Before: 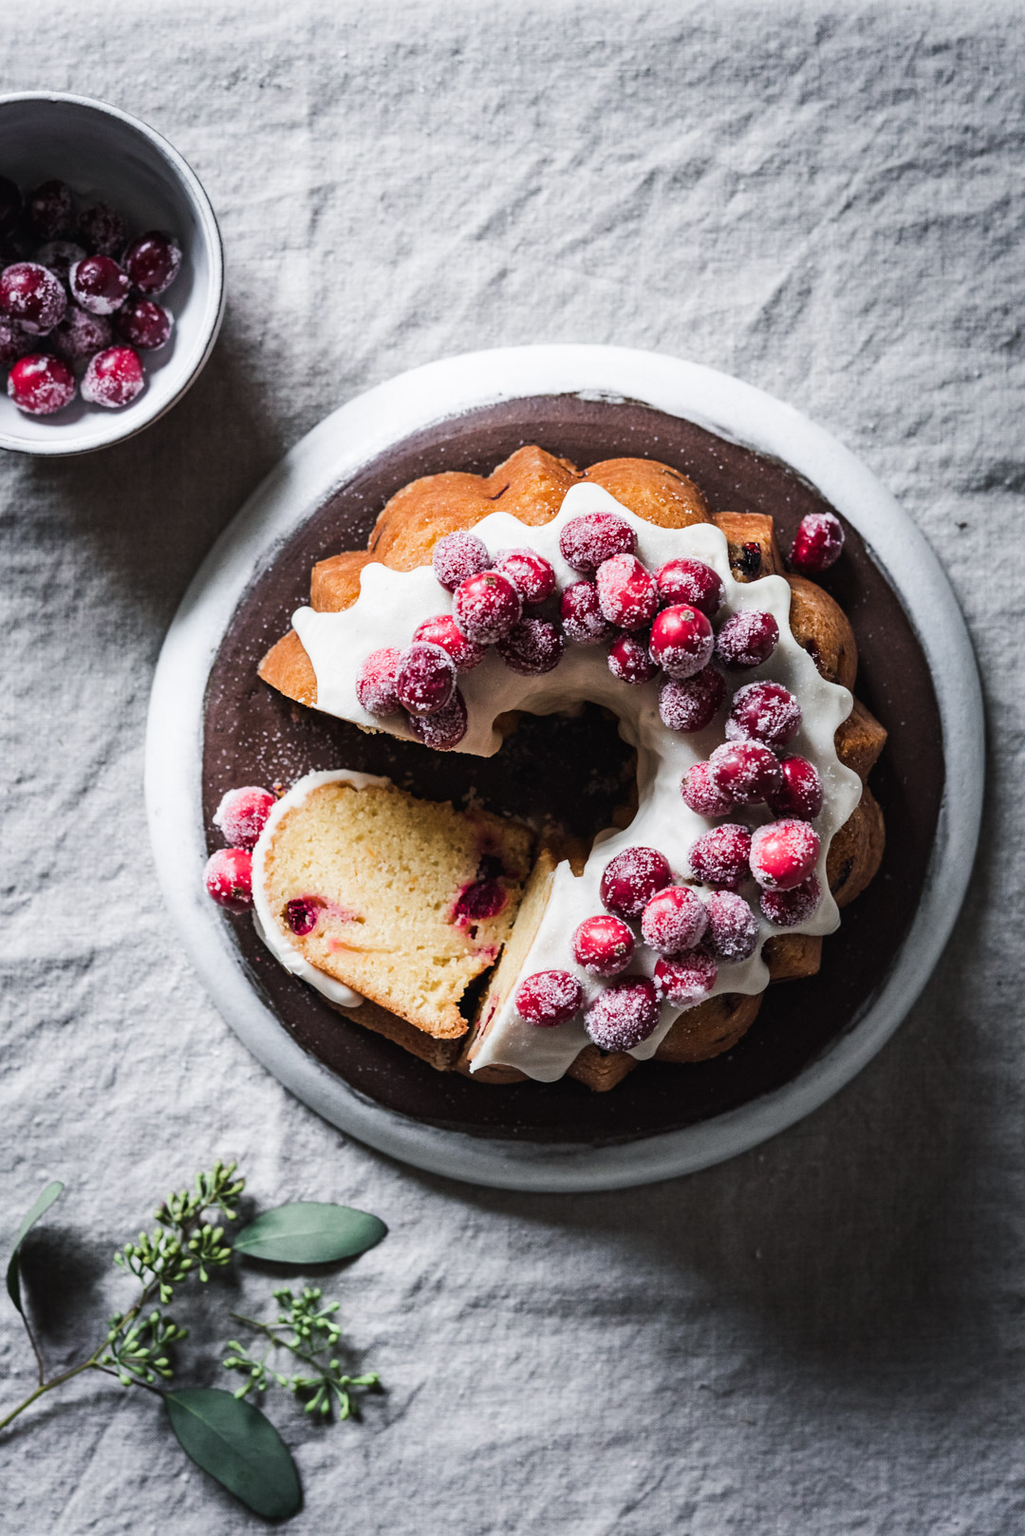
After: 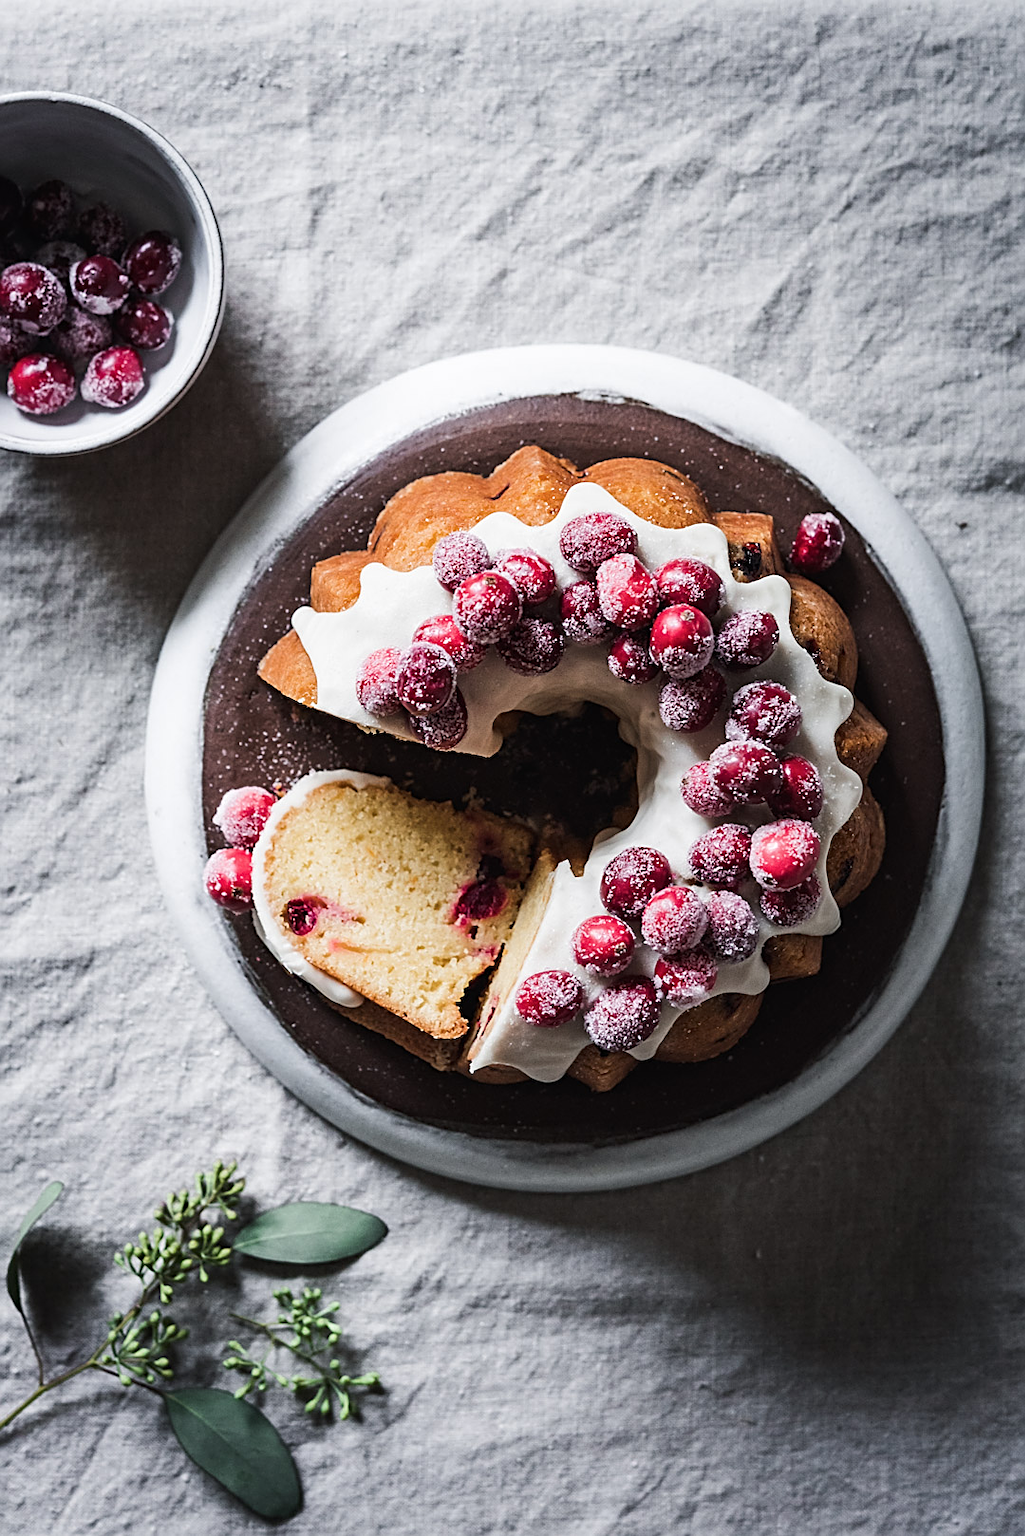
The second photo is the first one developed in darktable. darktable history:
color balance rgb: perceptual saturation grading › global saturation -3%
sharpen: on, module defaults
